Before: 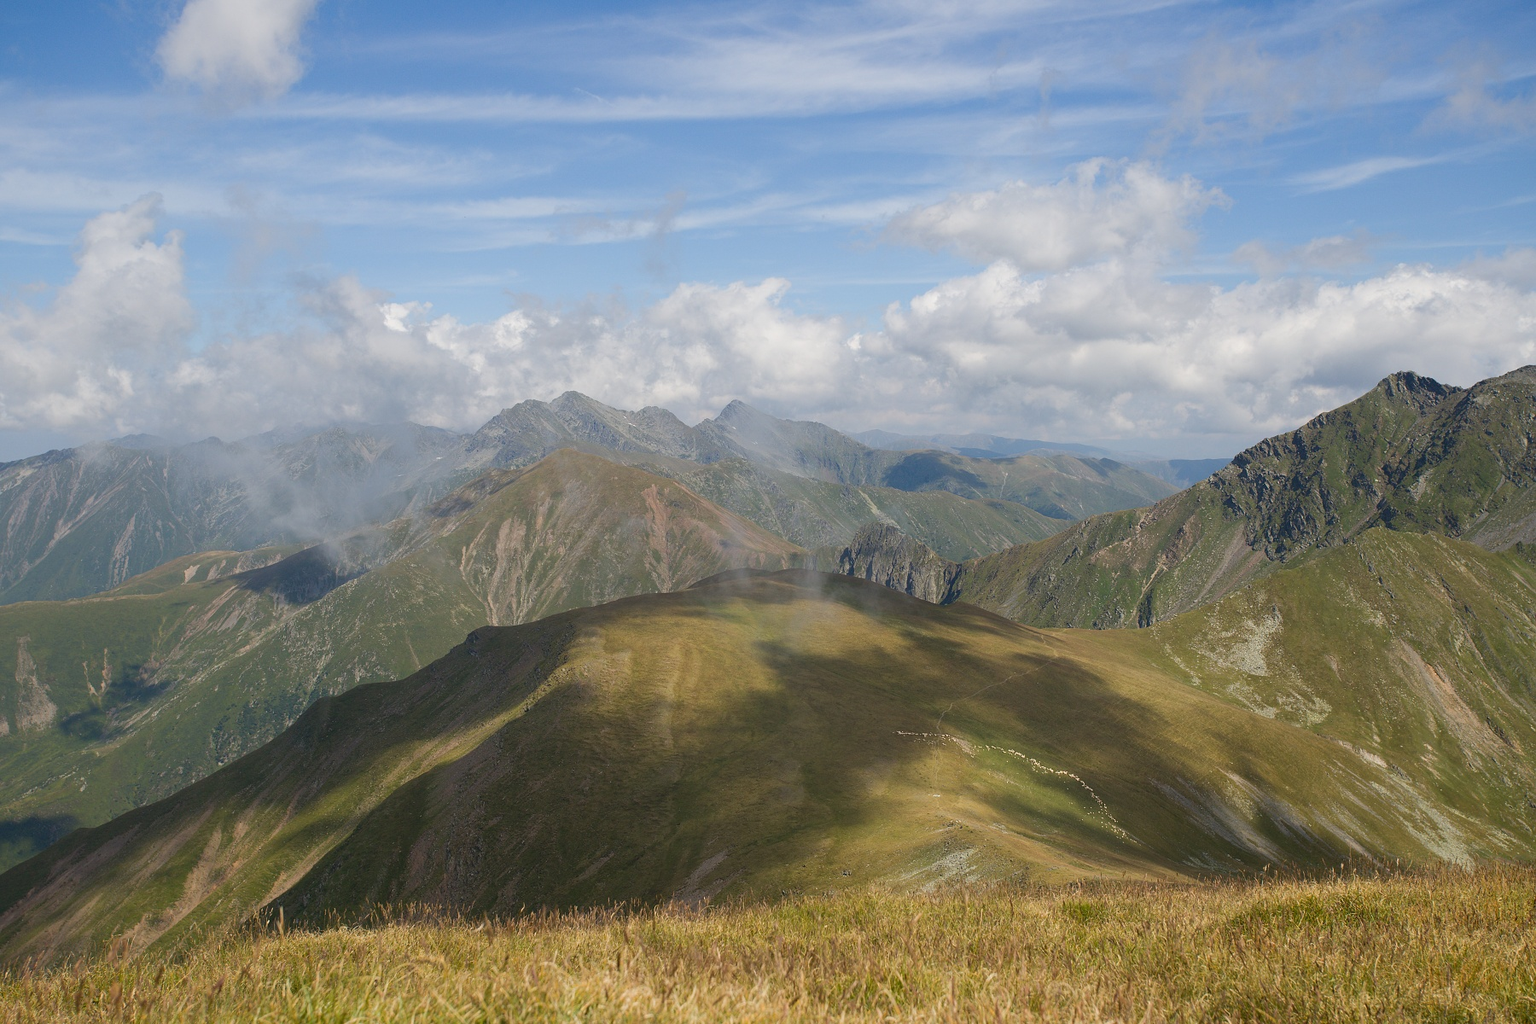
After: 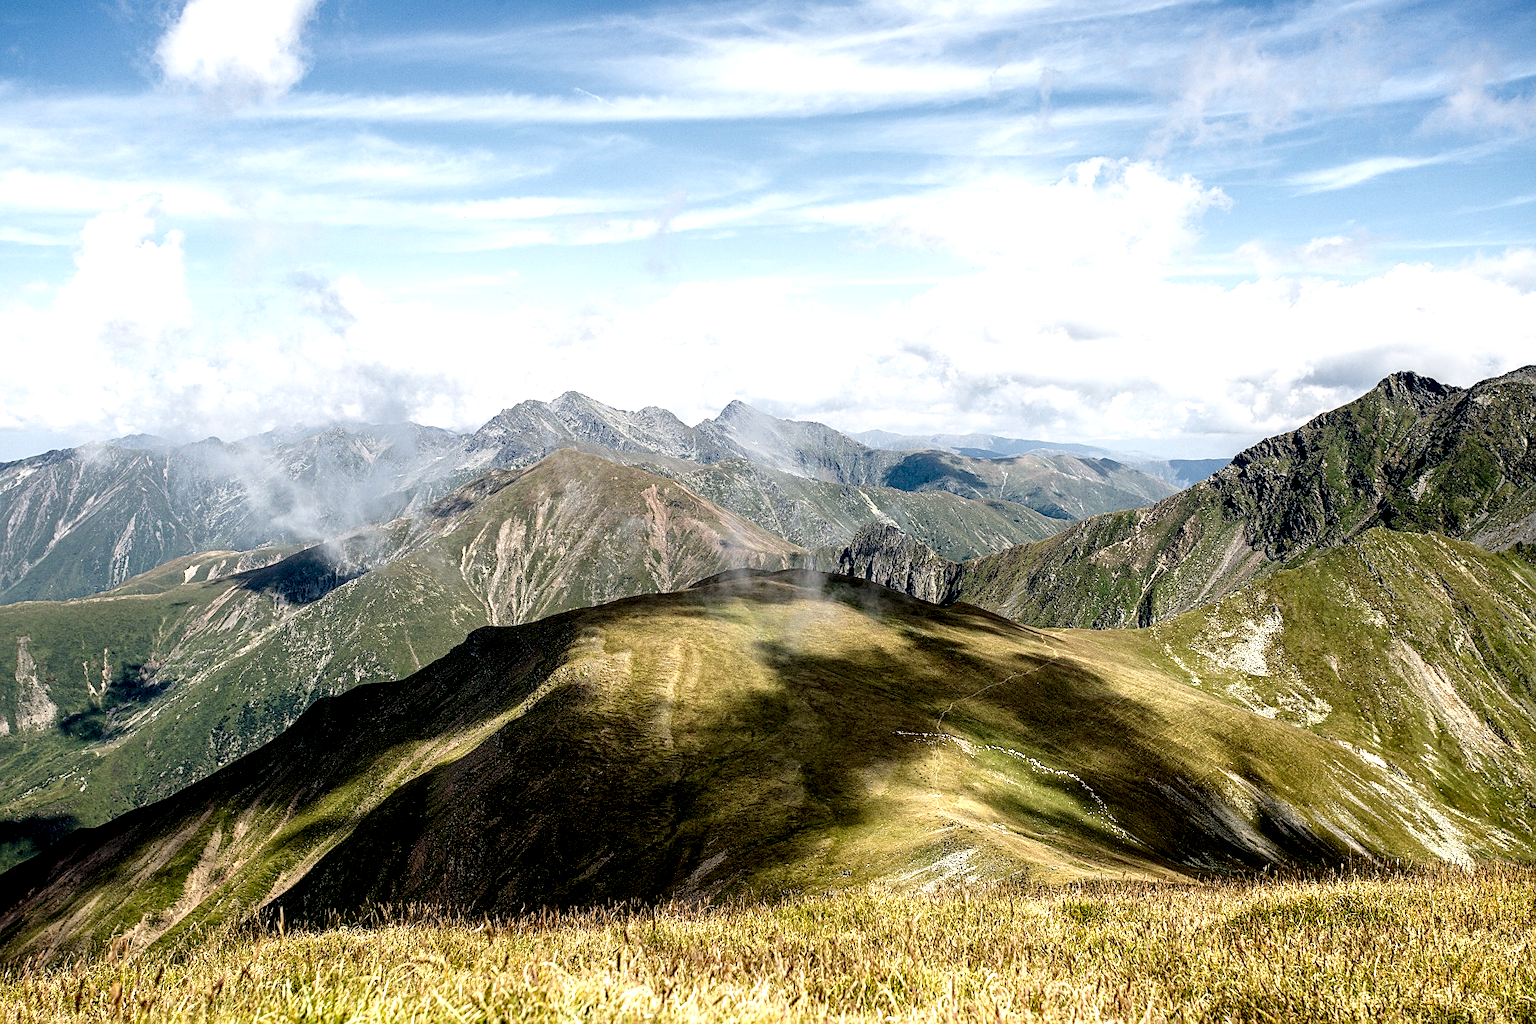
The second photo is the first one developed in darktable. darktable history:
tone curve: curves: ch0 [(0, 0) (0.003, 0.003) (0.011, 0.011) (0.025, 0.025) (0.044, 0.044) (0.069, 0.069) (0.1, 0.099) (0.136, 0.135) (0.177, 0.176) (0.224, 0.223) (0.277, 0.275) (0.335, 0.333) (0.399, 0.396) (0.468, 0.465) (0.543, 0.546) (0.623, 0.625) (0.709, 0.711) (0.801, 0.802) (0.898, 0.898) (1, 1)], color space Lab, linked channels, preserve colors none
sharpen: on, module defaults
base curve: curves: ch0 [(0, 0) (0.028, 0.03) (0.121, 0.232) (0.46, 0.748) (0.859, 0.968) (1, 1)], preserve colors none
local contrast: shadows 165%, detail 224%
